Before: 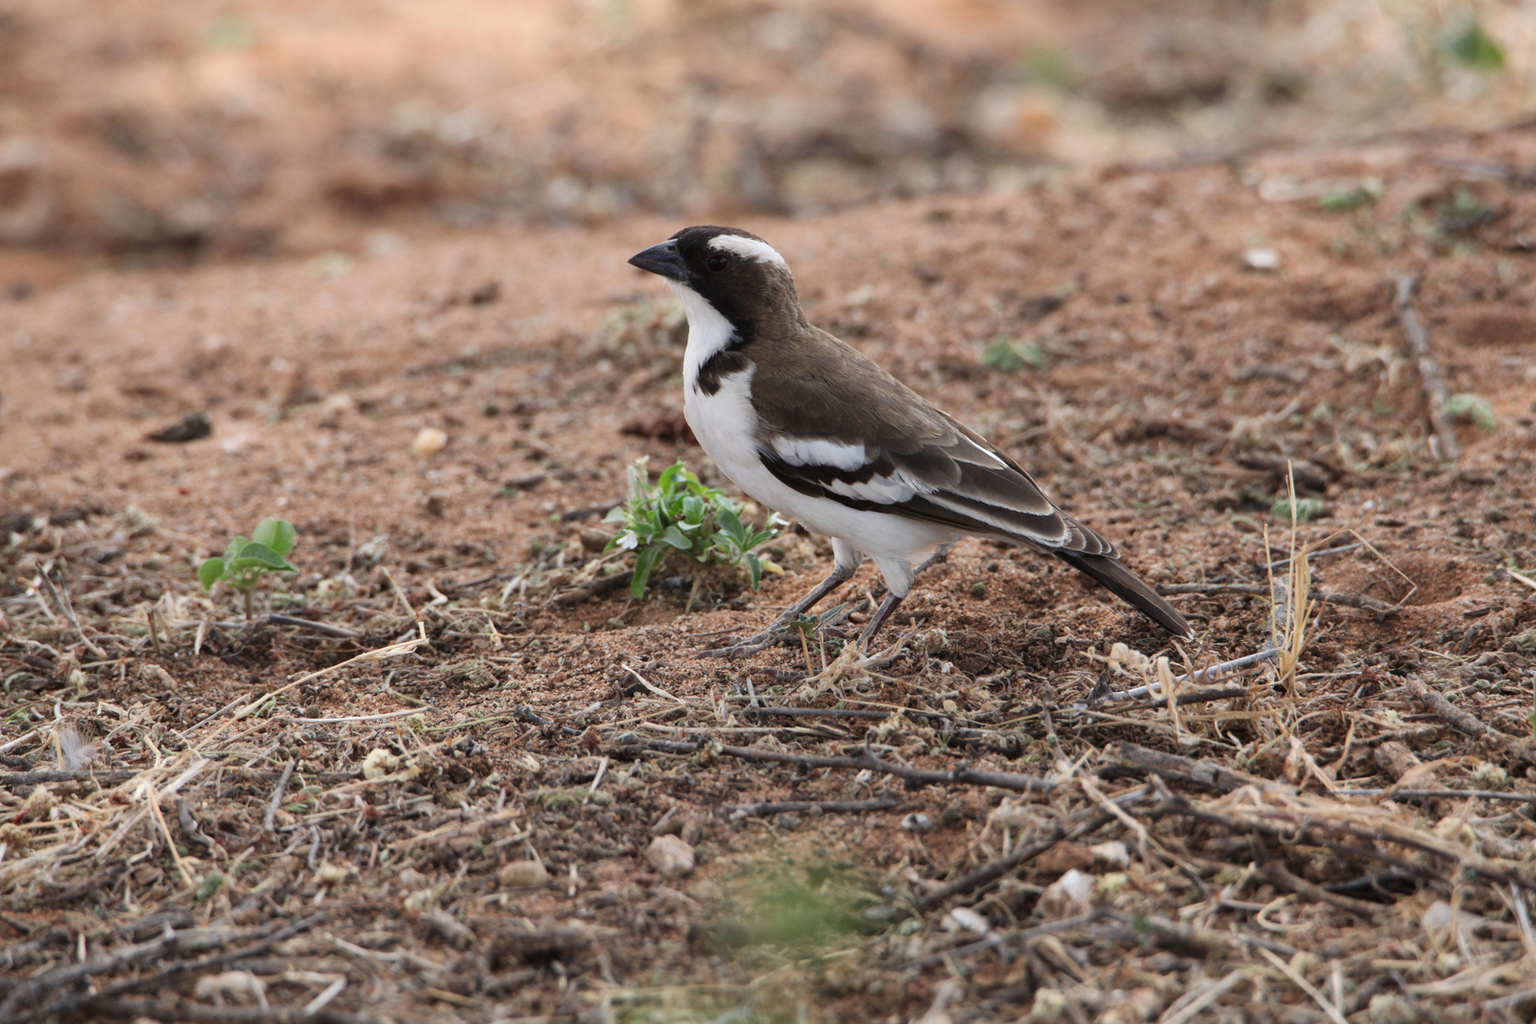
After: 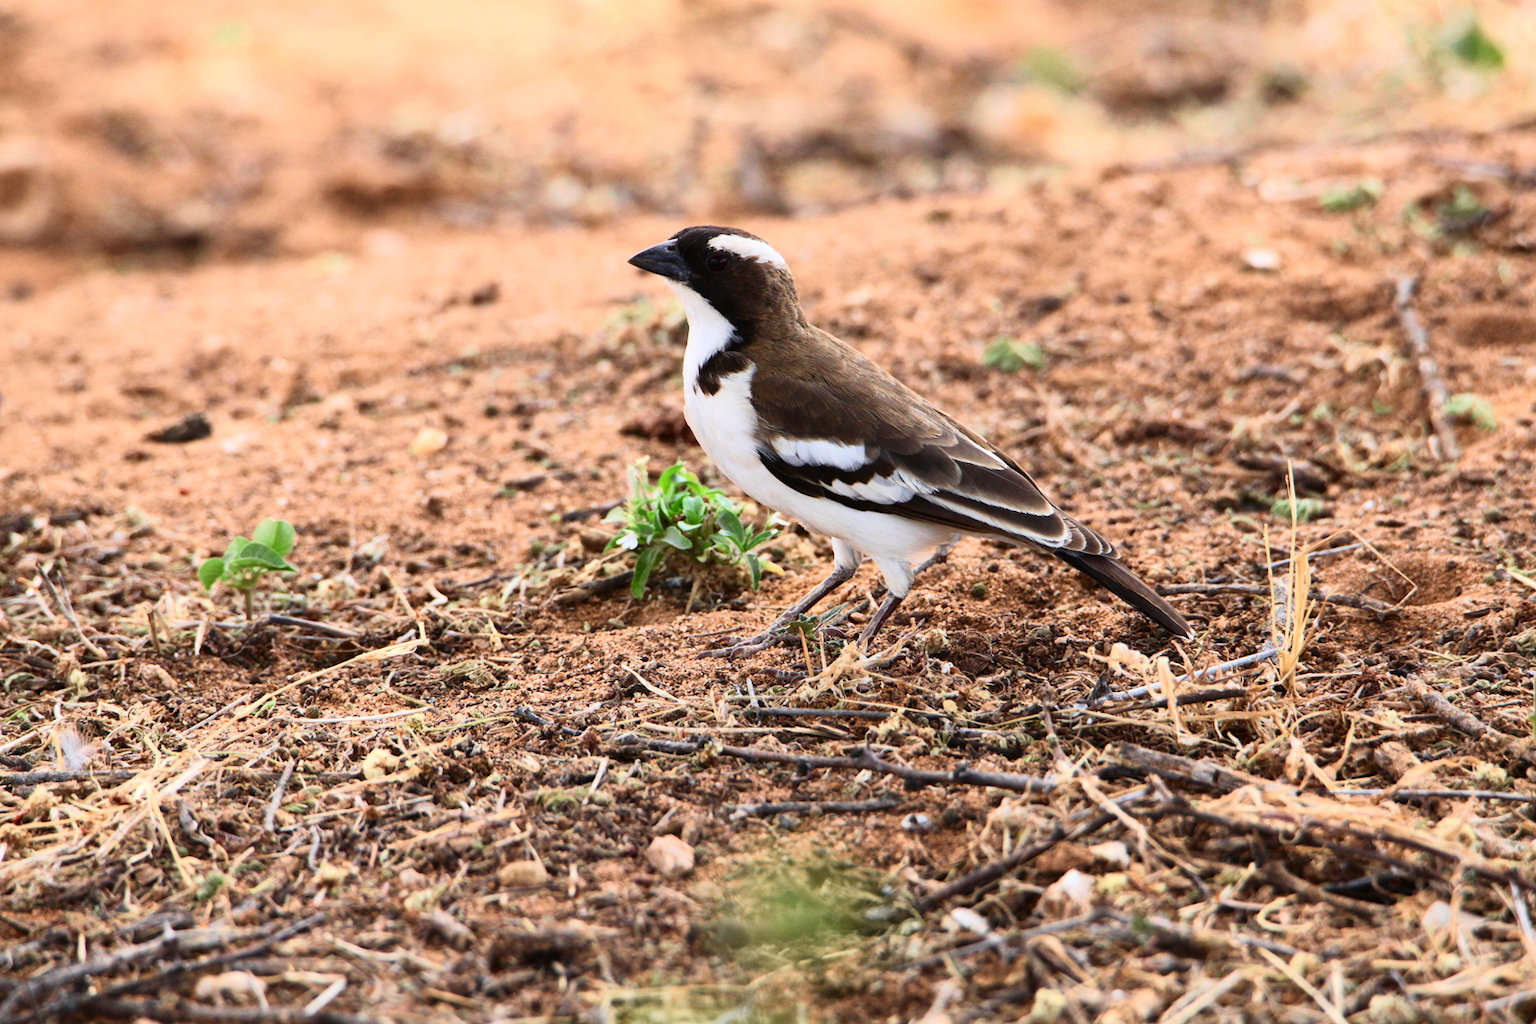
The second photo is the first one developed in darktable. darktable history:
tone curve: curves: ch0 [(0, 0) (0.091, 0.075) (0.389, 0.441) (0.696, 0.808) (0.844, 0.908) (0.909, 0.942) (1, 0.973)]; ch1 [(0, 0) (0.437, 0.404) (0.48, 0.486) (0.5, 0.5) (0.529, 0.556) (0.58, 0.606) (0.616, 0.654) (1, 1)]; ch2 [(0, 0) (0.442, 0.415) (0.5, 0.5) (0.535, 0.567) (0.585, 0.632) (1, 1)], color space Lab, independent channels, preserve colors none
tone equalizer: -8 EV -0.417 EV, -7 EV -0.389 EV, -6 EV -0.333 EV, -5 EV -0.222 EV, -3 EV 0.222 EV, -2 EV 0.333 EV, -1 EV 0.389 EV, +0 EV 0.417 EV, edges refinement/feathering 500, mask exposure compensation -1.57 EV, preserve details no
